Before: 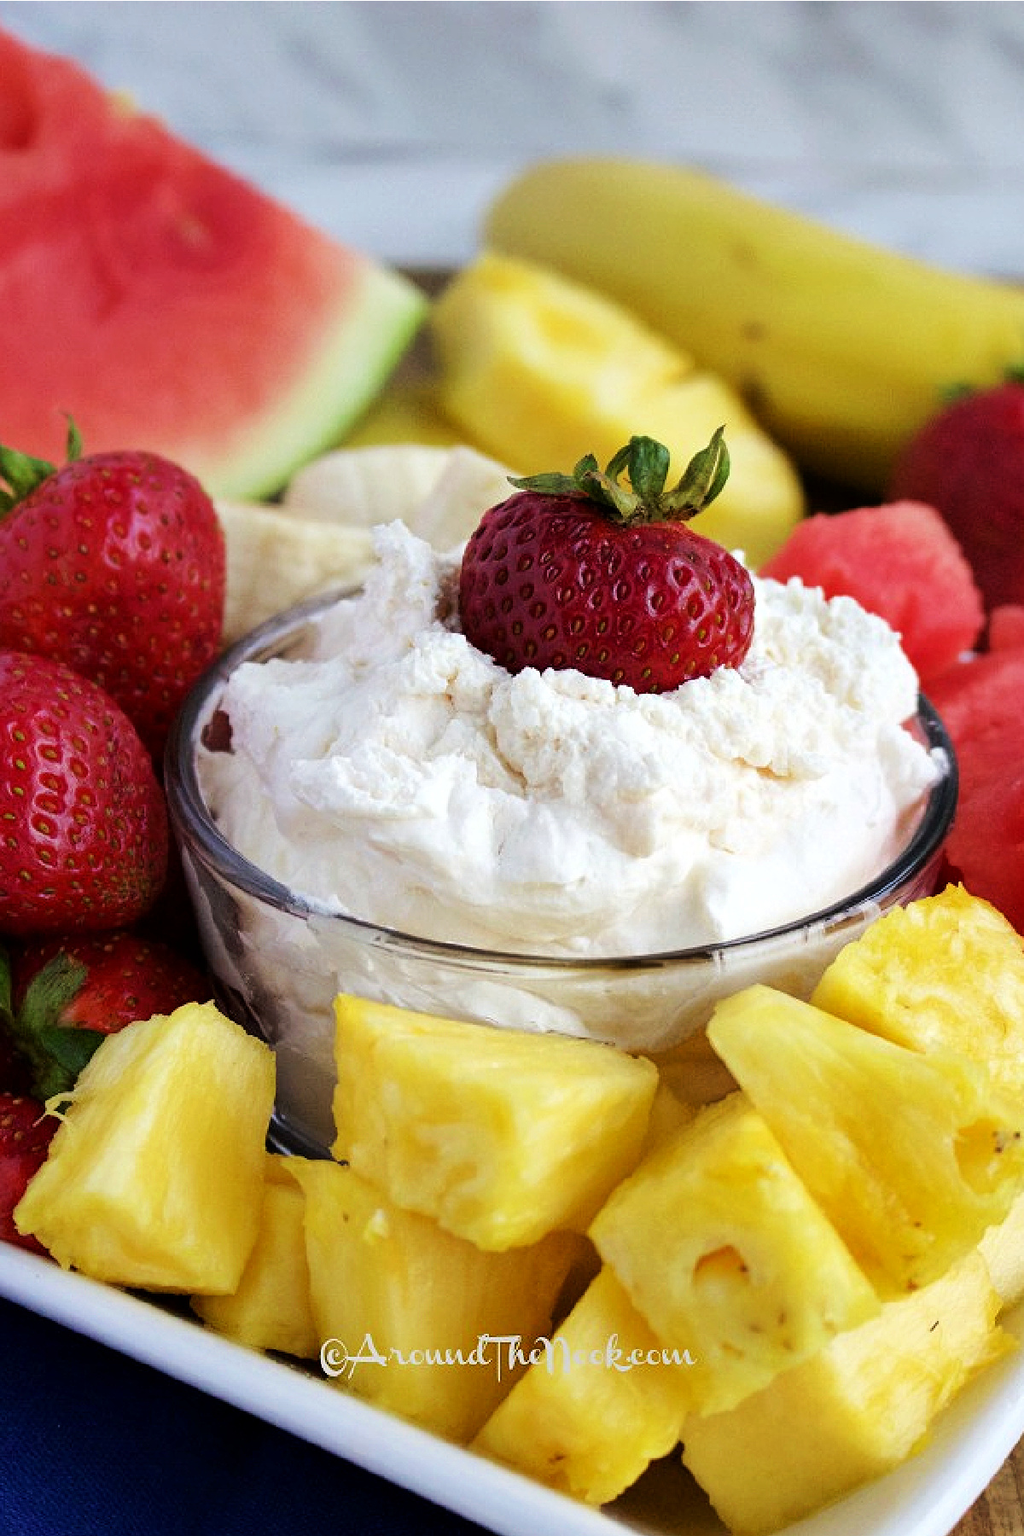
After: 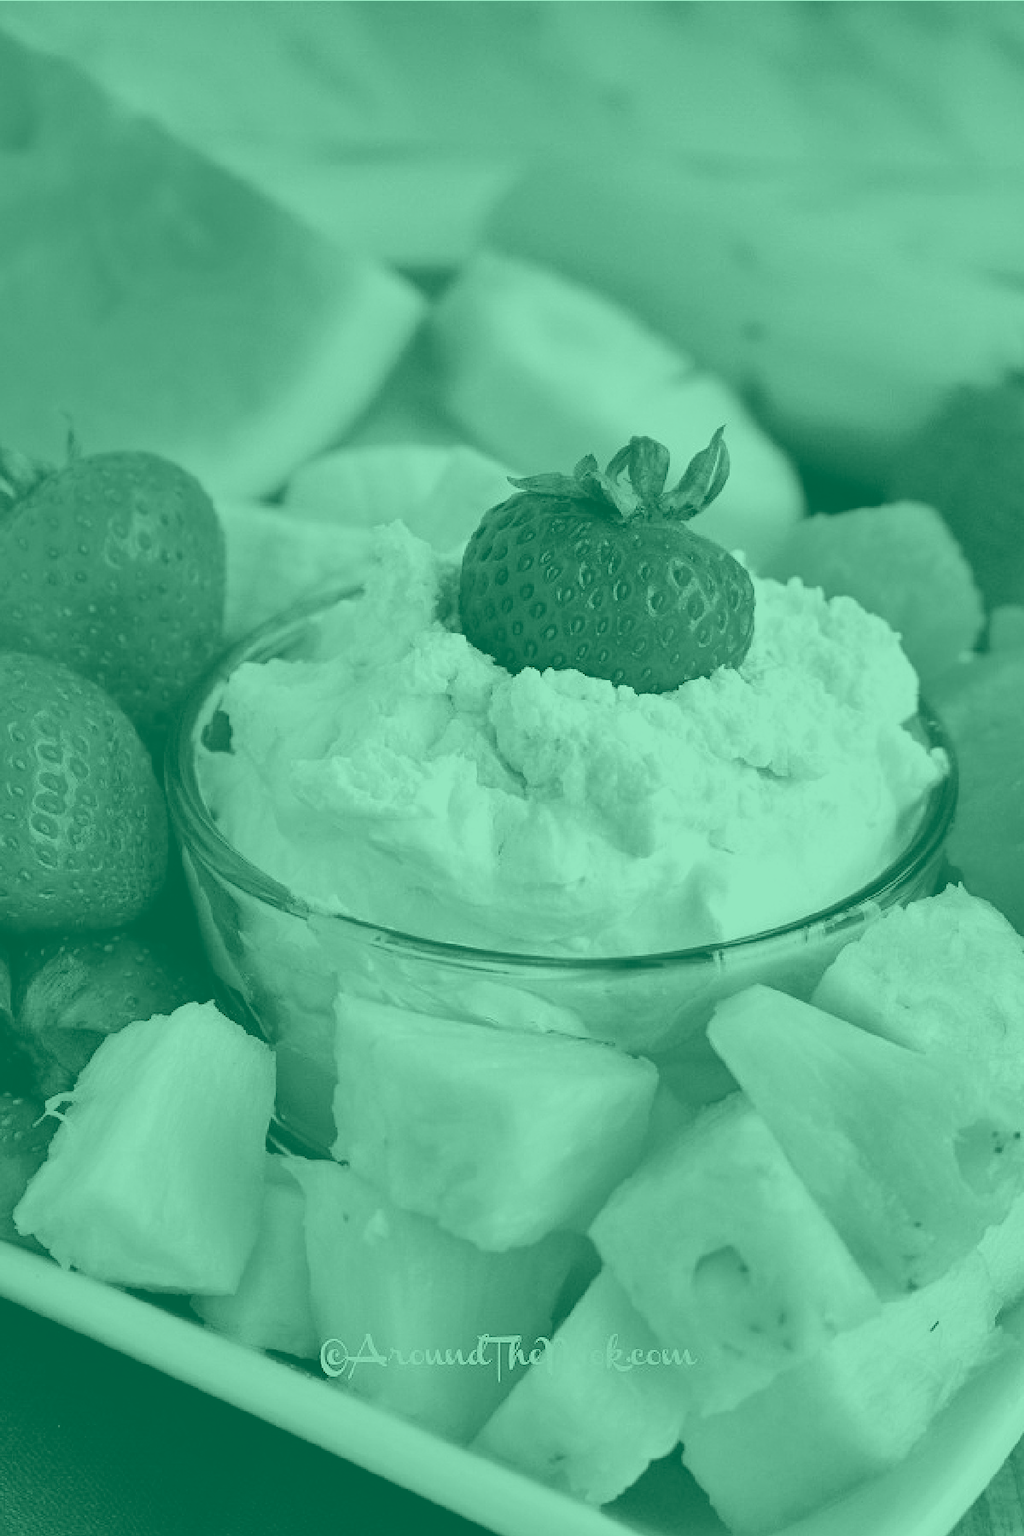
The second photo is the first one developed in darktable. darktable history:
colorize: hue 147.6°, saturation 65%, lightness 21.64%
white balance: red 1.045, blue 0.932
shadows and highlights: highlights color adjustment 0%, low approximation 0.01, soften with gaussian
color correction: highlights a* -0.95, highlights b* 4.5, shadows a* 3.55
